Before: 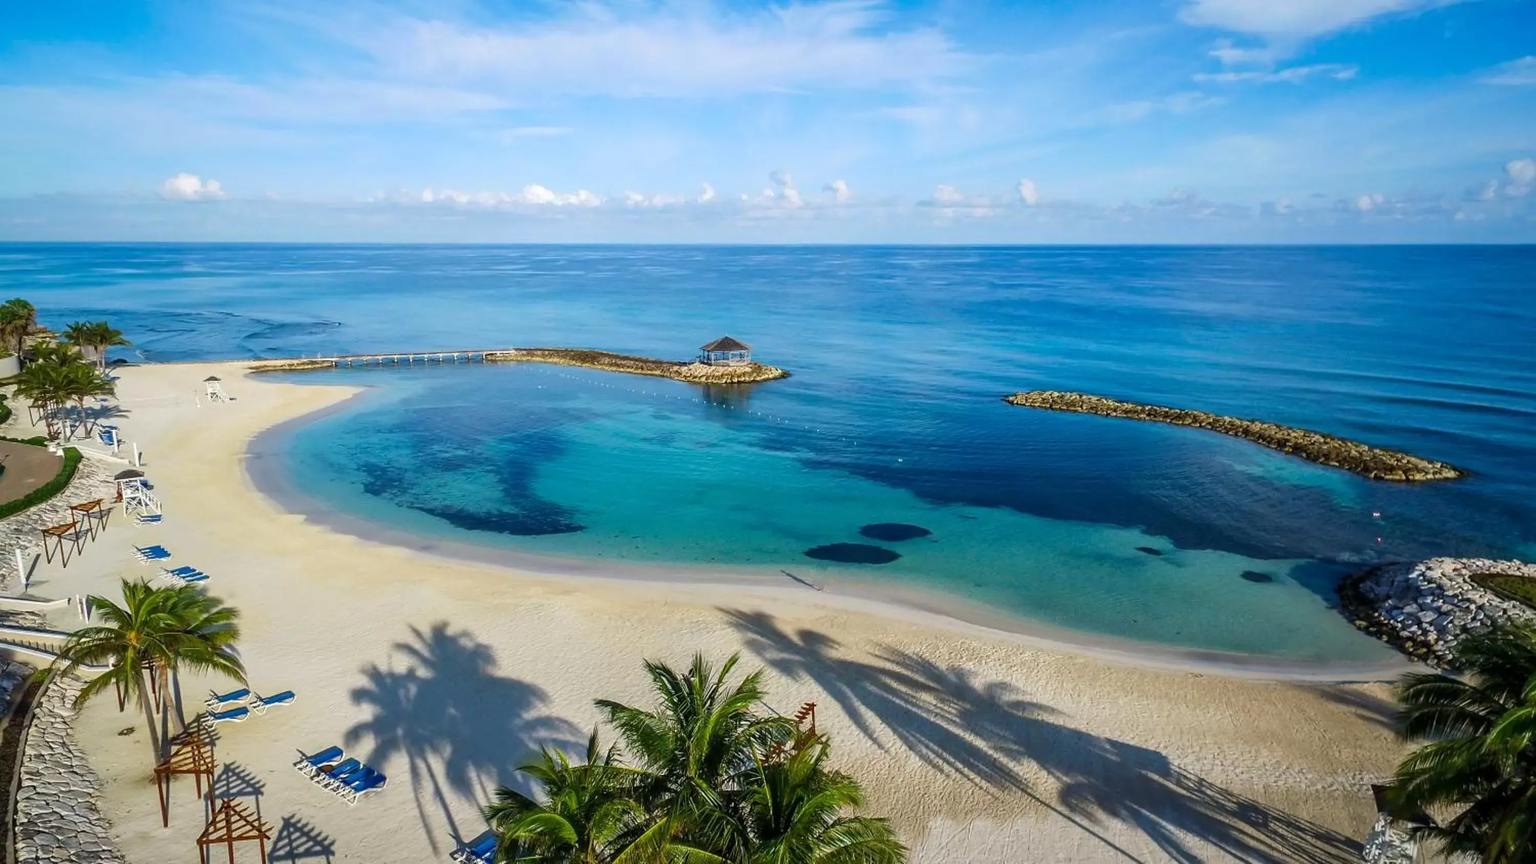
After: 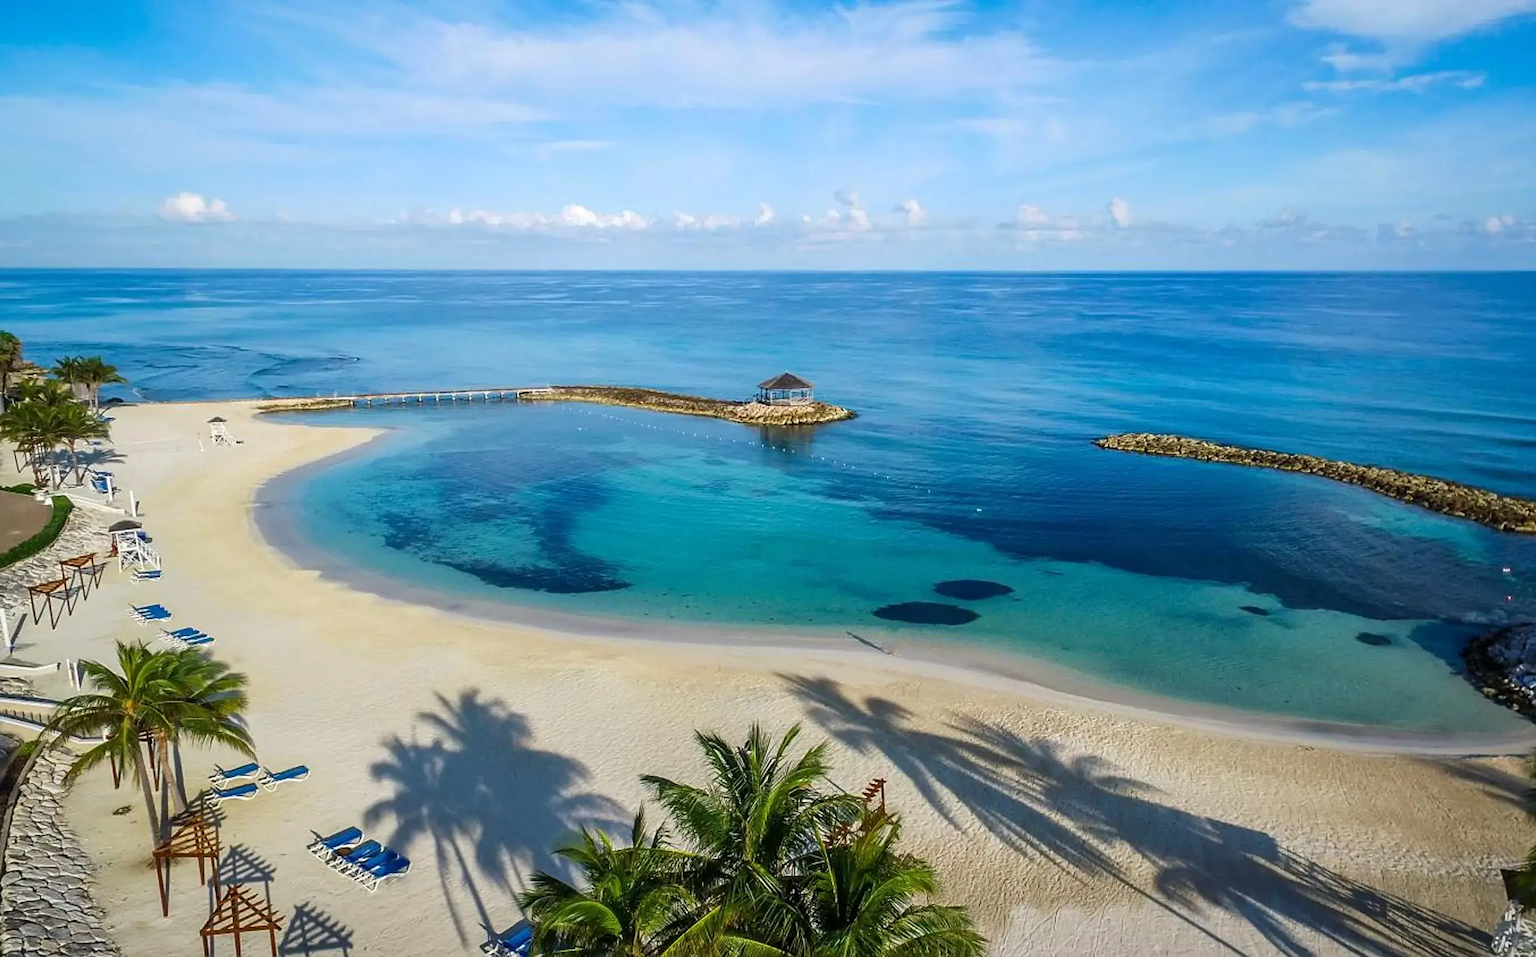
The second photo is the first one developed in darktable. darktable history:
sharpen: amount 0.209
crop and rotate: left 1.093%, right 8.579%
